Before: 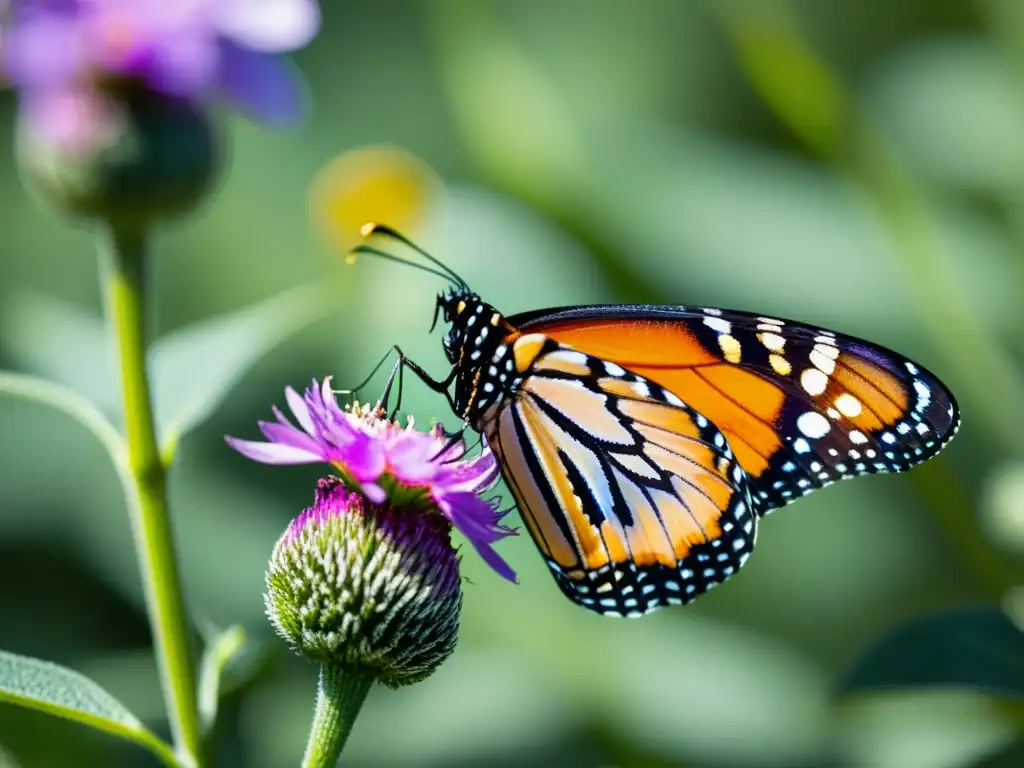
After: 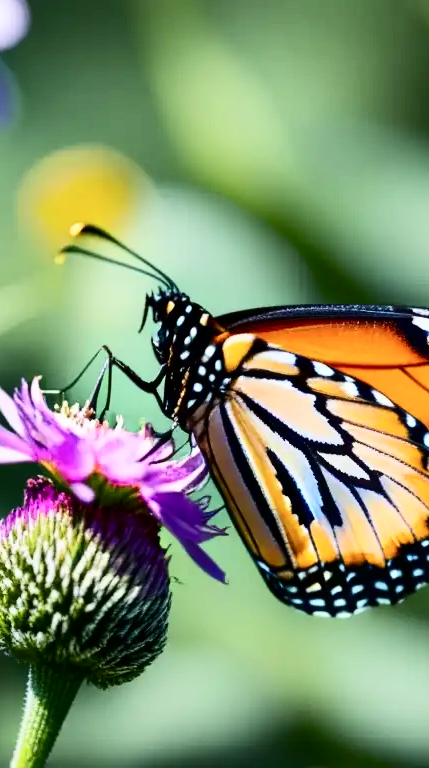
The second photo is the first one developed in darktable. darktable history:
crop: left 28.497%, right 29.287%
contrast brightness saturation: contrast 0.277
